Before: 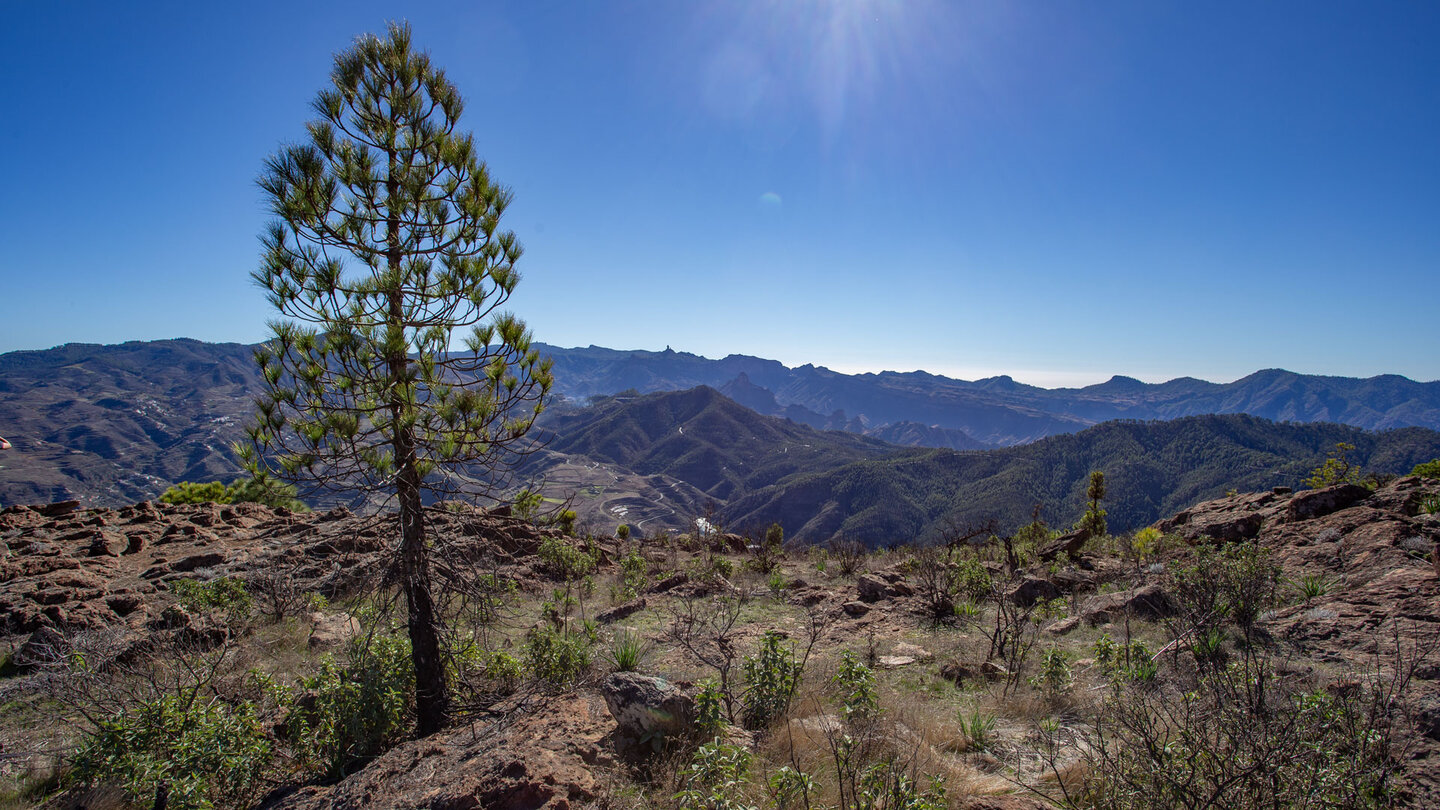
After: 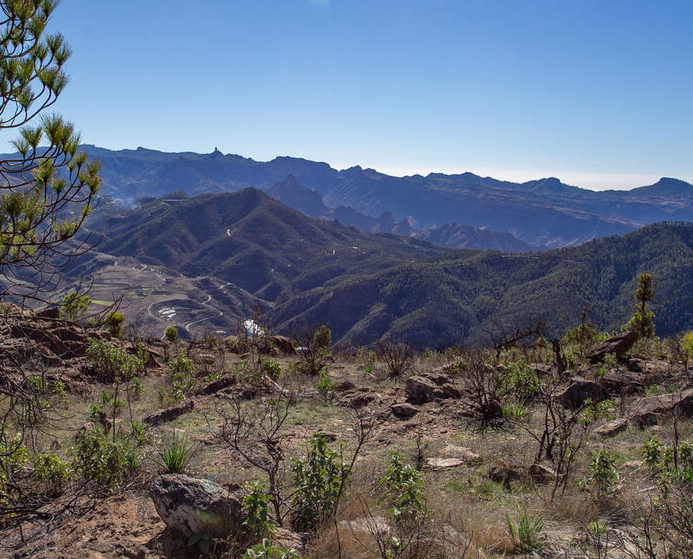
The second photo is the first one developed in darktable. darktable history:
crop: left 31.403%, top 24.525%, right 20.448%, bottom 6.432%
